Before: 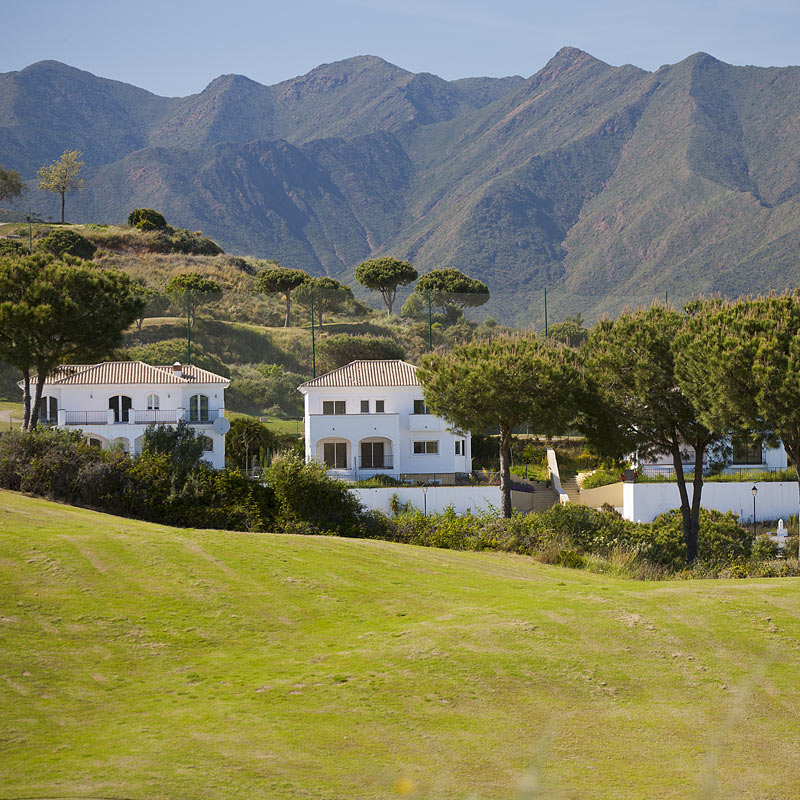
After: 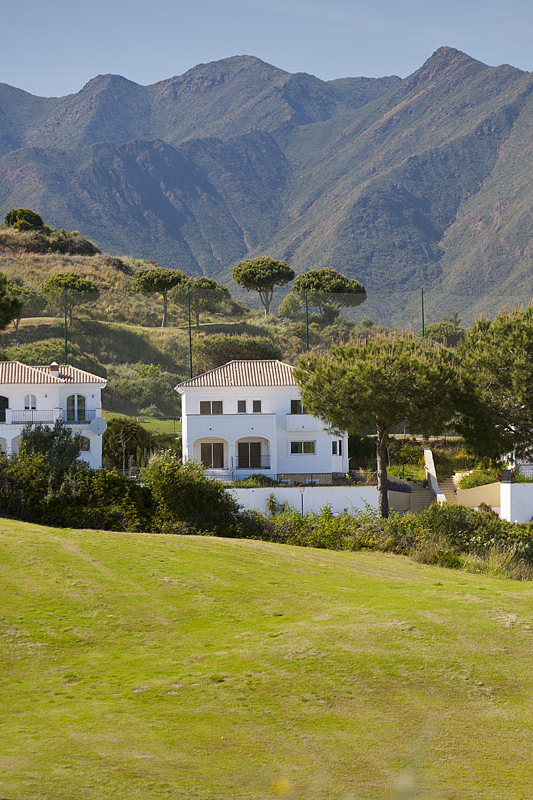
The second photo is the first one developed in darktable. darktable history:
shadows and highlights: radius 100.41, shadows 50.55, highlights -64.36, highlights color adjustment 49.82%, soften with gaussian
crop and rotate: left 15.446%, right 17.836%
